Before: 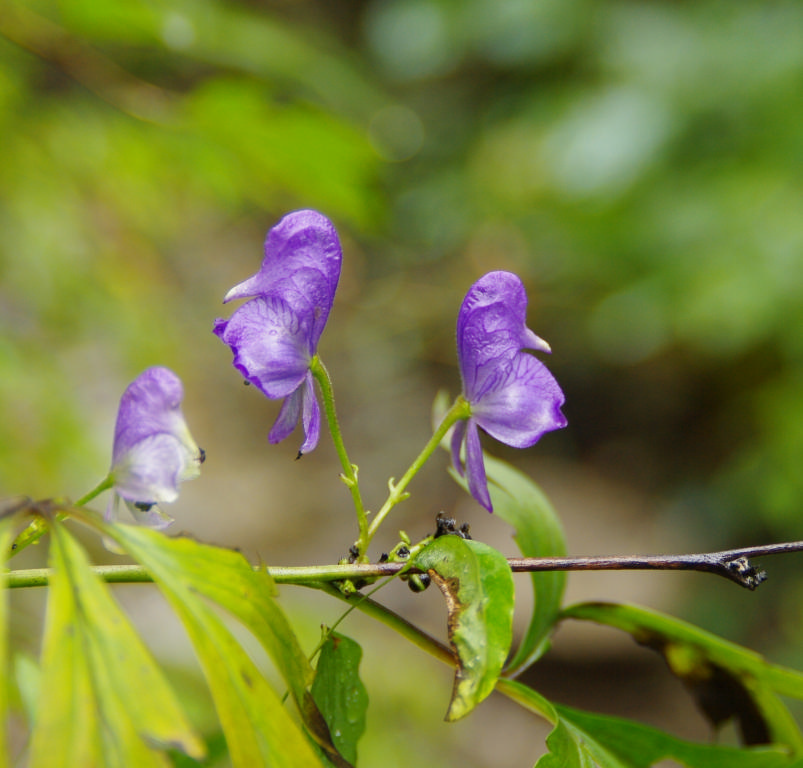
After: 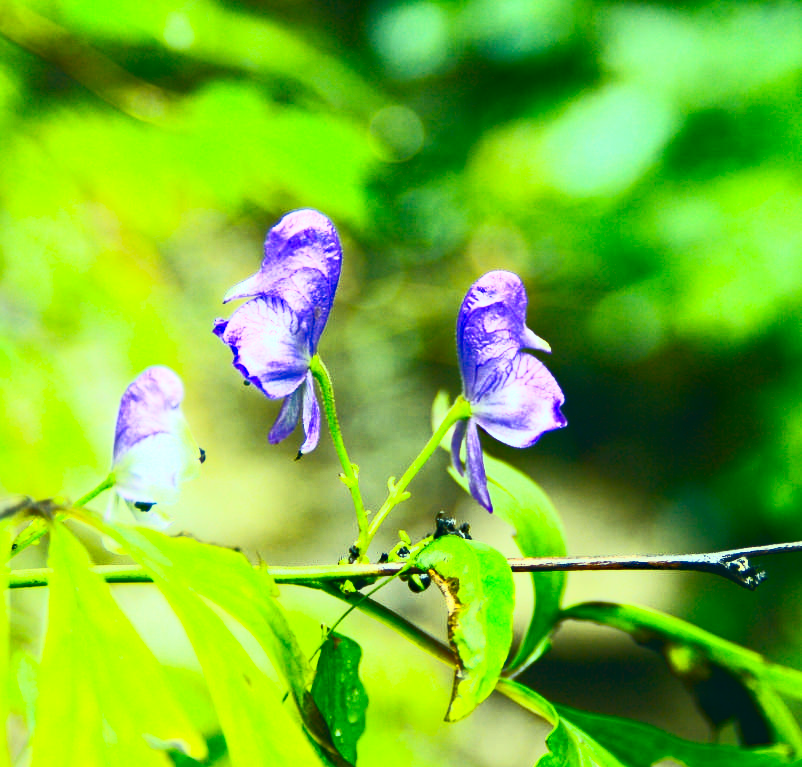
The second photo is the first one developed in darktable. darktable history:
color correction: highlights a* -19.84, highlights b* 9.79, shadows a* -20.43, shadows b* -10.8
crop: left 0.029%
haze removal: compatibility mode true, adaptive false
contrast brightness saturation: contrast 0.837, brightness 0.592, saturation 0.581
